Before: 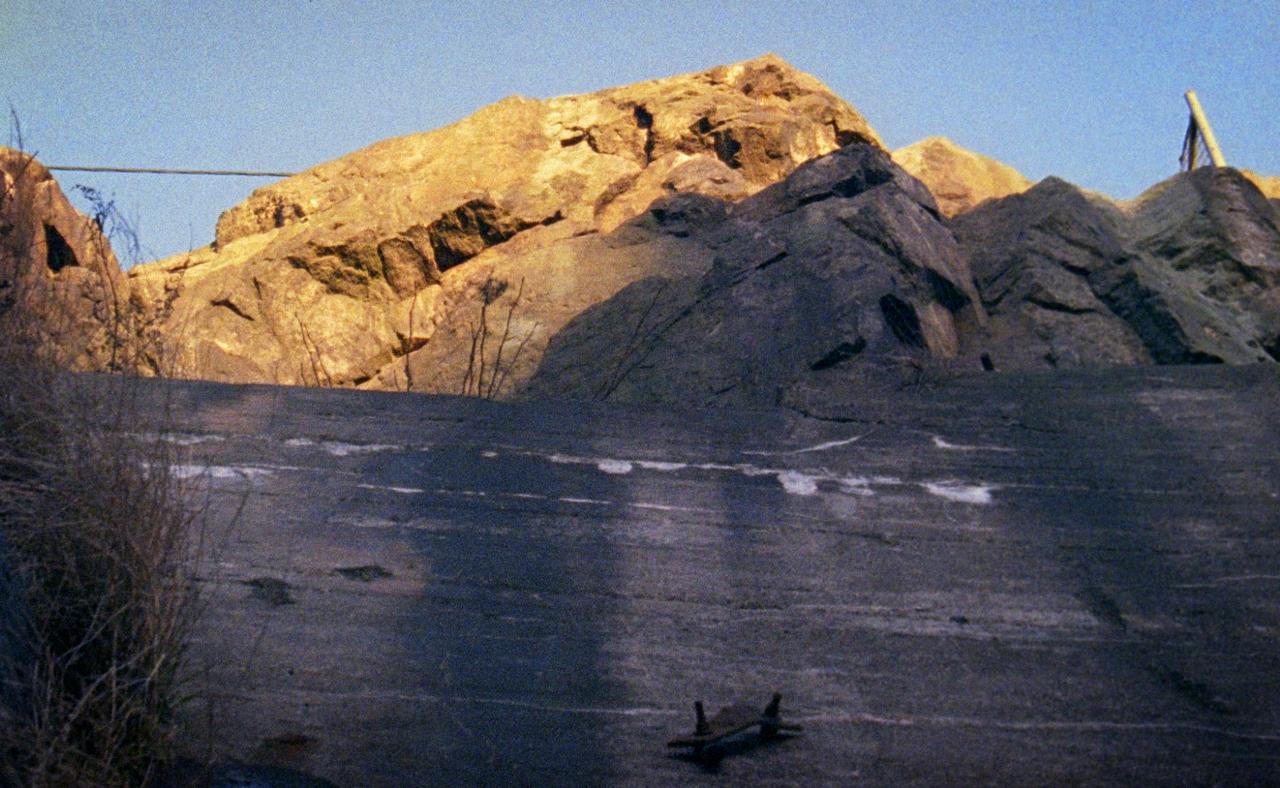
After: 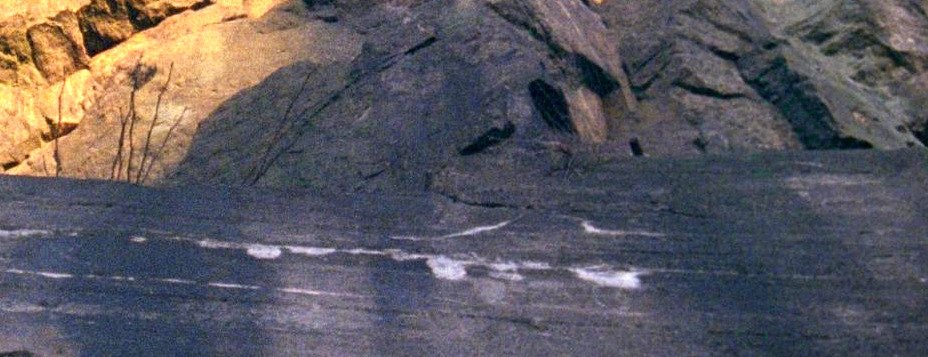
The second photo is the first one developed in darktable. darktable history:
tone equalizer: on, module defaults
color zones: curves: ch0 [(0.25, 0.5) (0.423, 0.5) (0.443, 0.5) (0.521, 0.756) (0.568, 0.5) (0.576, 0.5) (0.75, 0.5)]; ch1 [(0.25, 0.5) (0.423, 0.5) (0.443, 0.5) (0.539, 0.873) (0.624, 0.565) (0.631, 0.5) (0.75, 0.5)]
crop and rotate: left 27.486%, top 27.324%, bottom 27.265%
exposure: exposure 0.726 EV, compensate exposure bias true, compensate highlight preservation false
